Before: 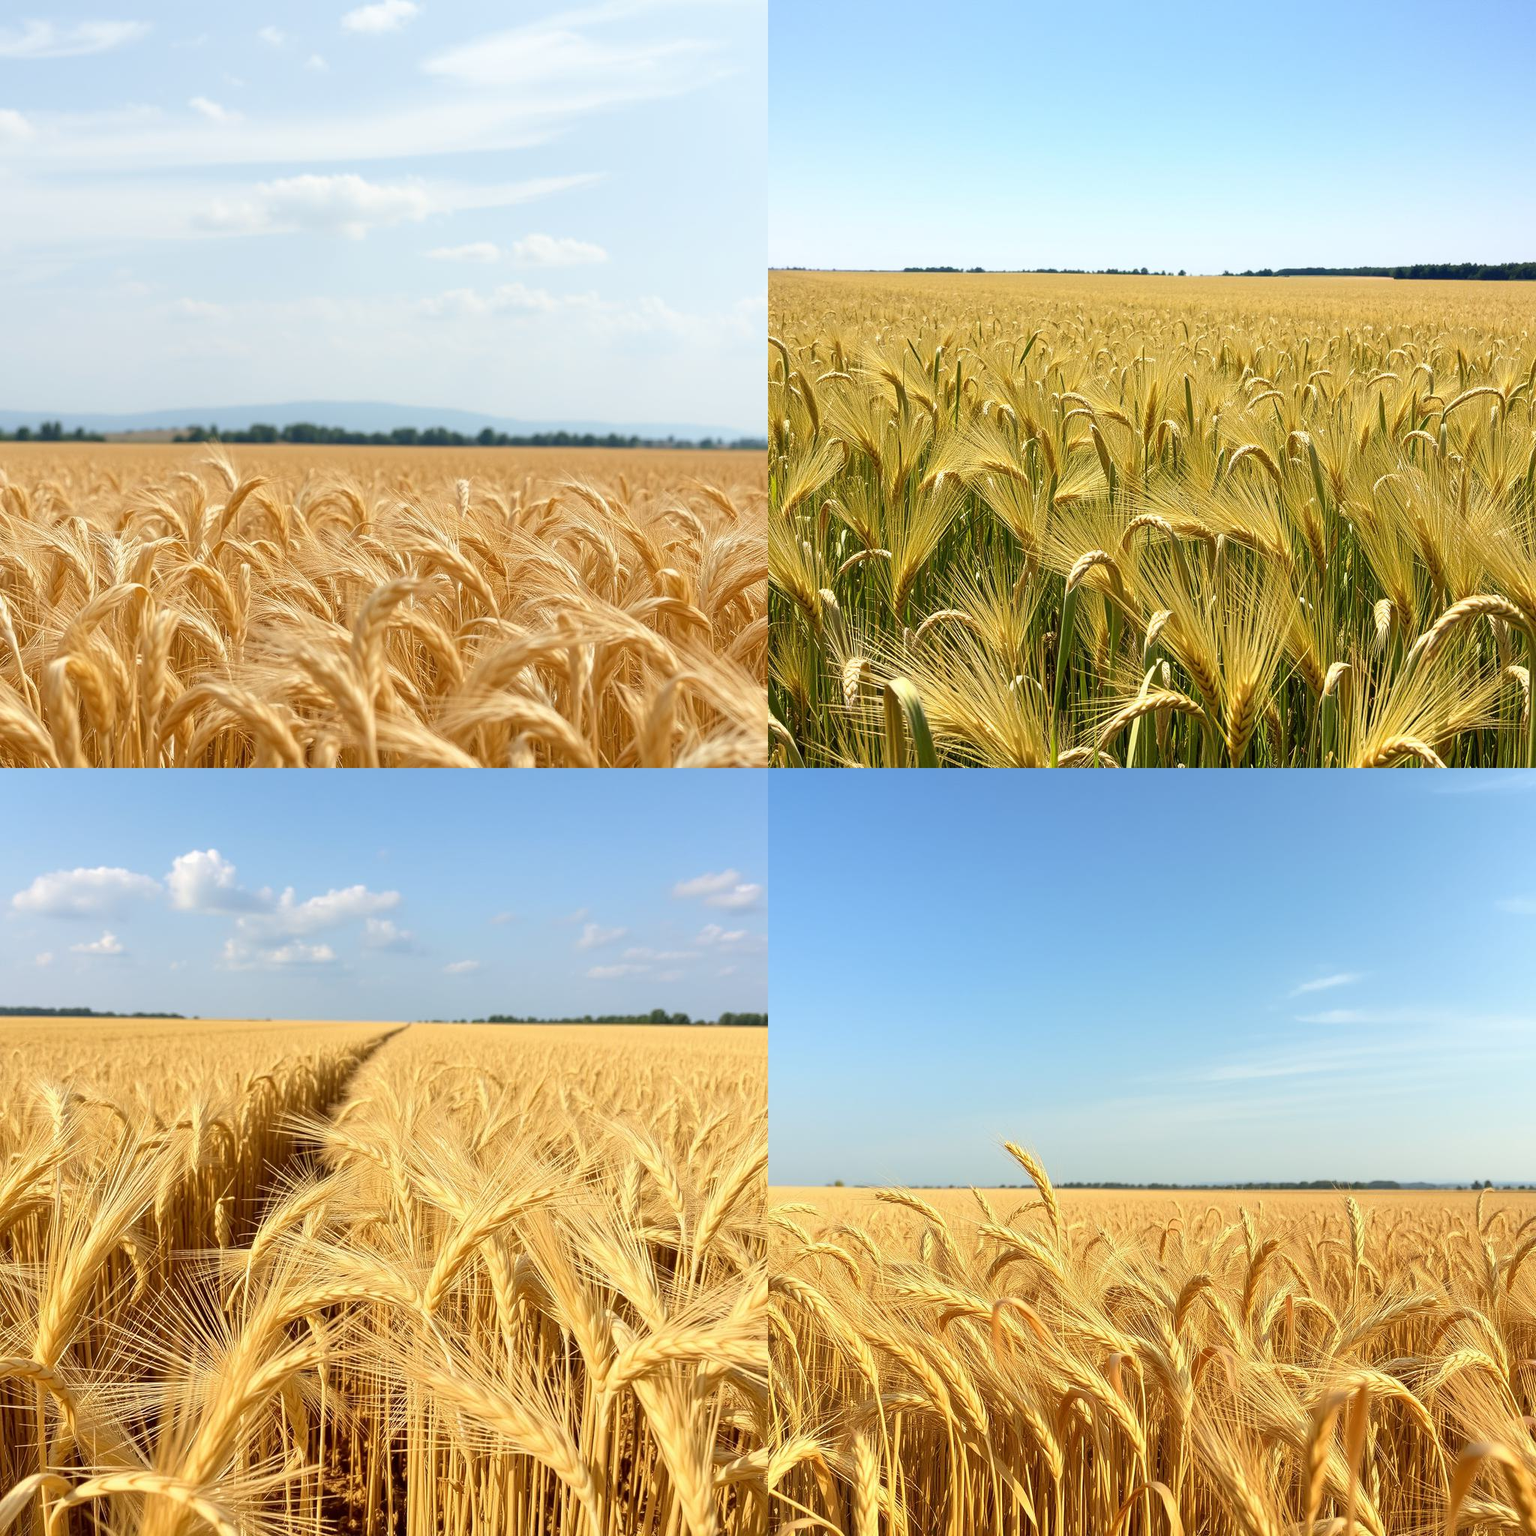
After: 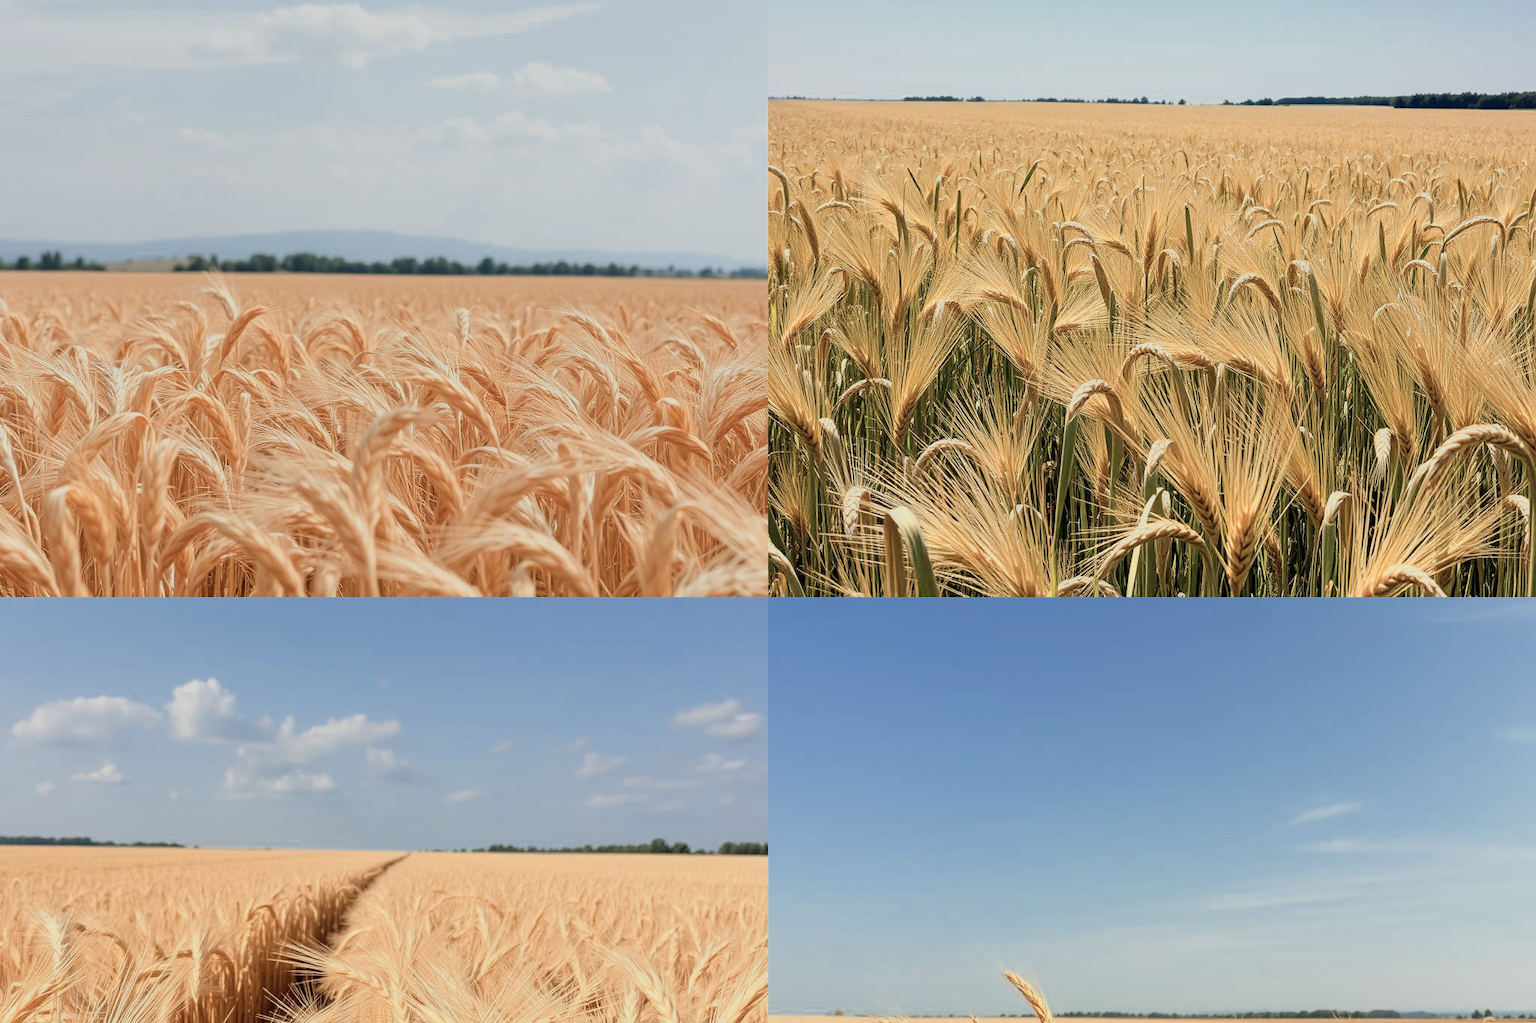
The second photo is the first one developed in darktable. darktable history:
filmic rgb: black relative exposure -7.65 EV, white relative exposure 4.56 EV, hardness 3.61
color zones: curves: ch0 [(0, 0.473) (0.001, 0.473) (0.226, 0.548) (0.4, 0.589) (0.525, 0.54) (0.728, 0.403) (0.999, 0.473) (1, 0.473)]; ch1 [(0, 0.619) (0.001, 0.619) (0.234, 0.388) (0.4, 0.372) (0.528, 0.422) (0.732, 0.53) (0.999, 0.619) (1, 0.619)]; ch2 [(0, 0.547) (0.001, 0.547) (0.226, 0.45) (0.4, 0.525) (0.525, 0.585) (0.8, 0.511) (0.999, 0.547) (1, 0.547)]
crop: top 11.166%, bottom 22.168%
